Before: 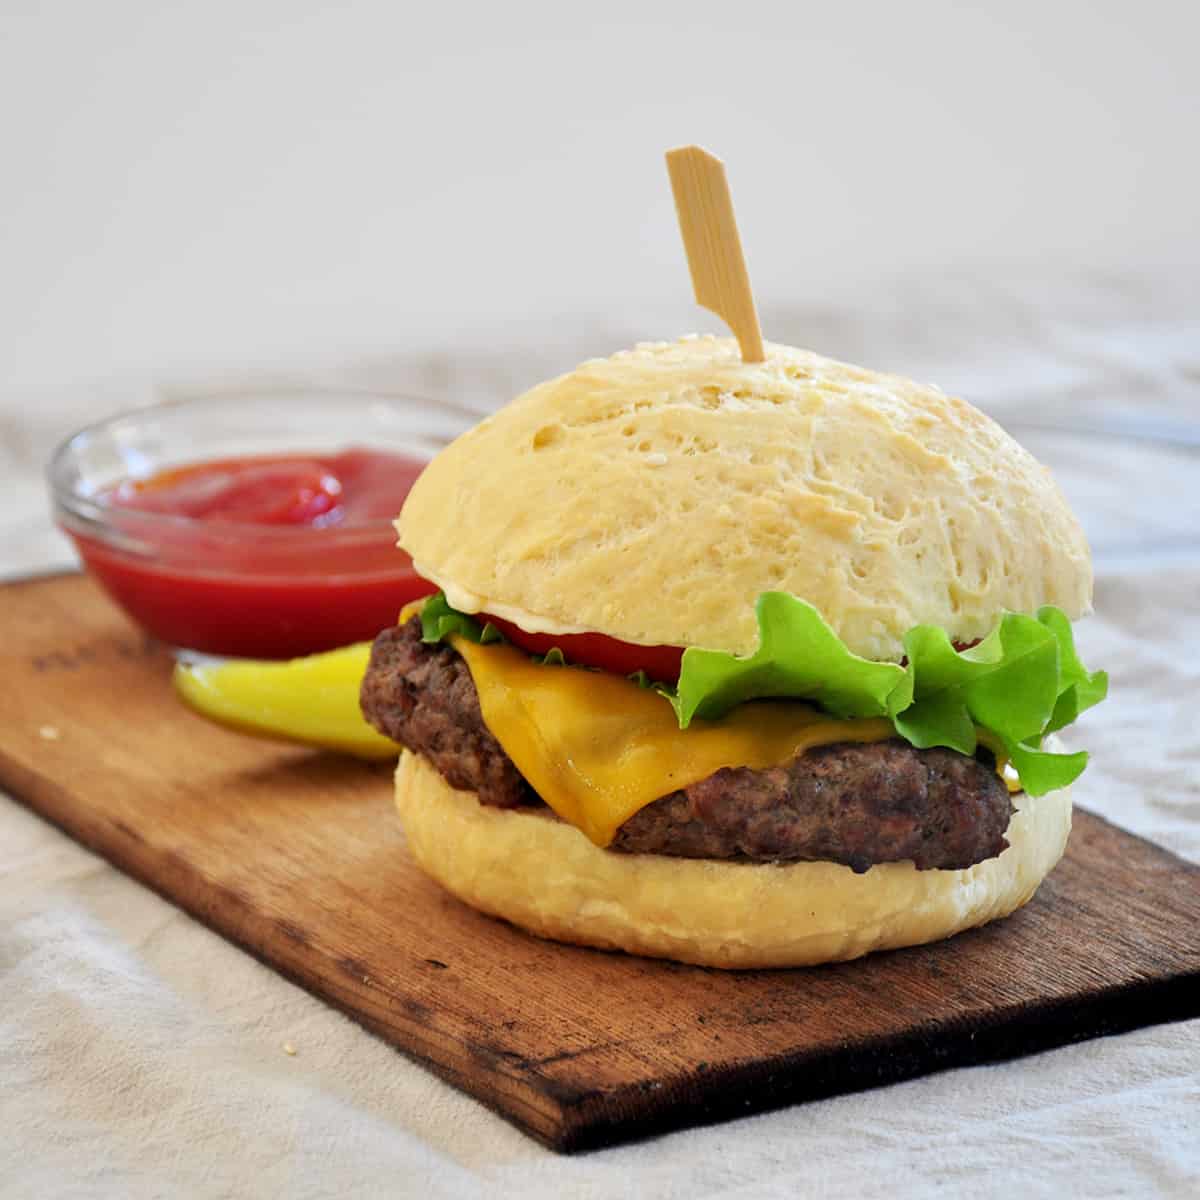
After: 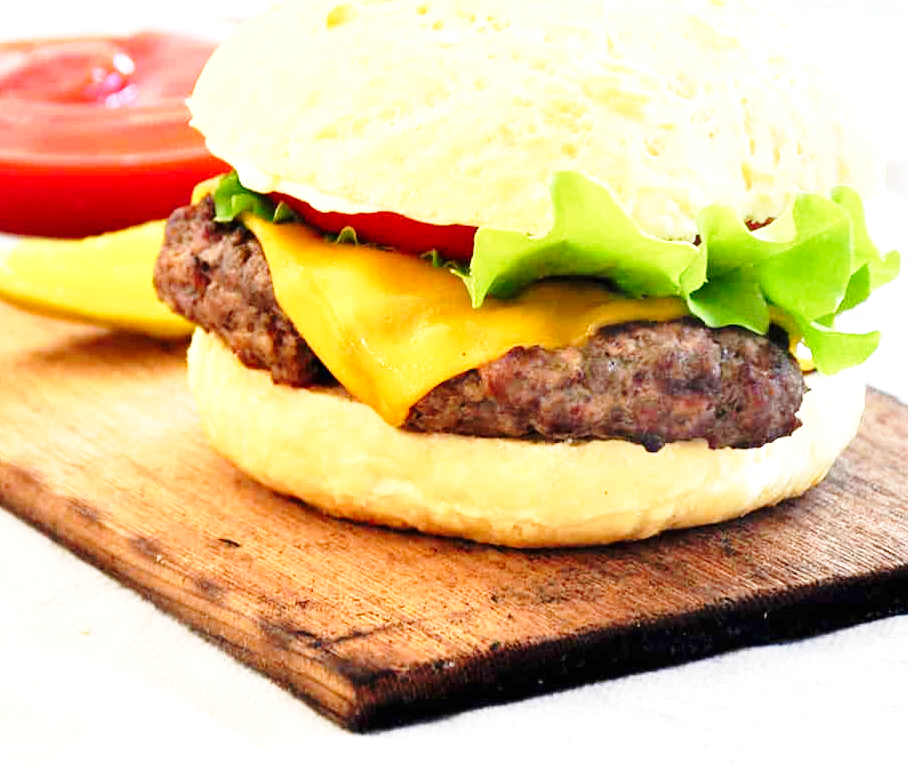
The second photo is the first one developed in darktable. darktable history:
exposure: black level correction 0, exposure 0.95 EV, compensate exposure bias true, compensate highlight preservation false
crop and rotate: left 17.299%, top 35.115%, right 7.015%, bottom 1.024%
base curve: curves: ch0 [(0, 0) (0.028, 0.03) (0.121, 0.232) (0.46, 0.748) (0.859, 0.968) (1, 1)], preserve colors none
